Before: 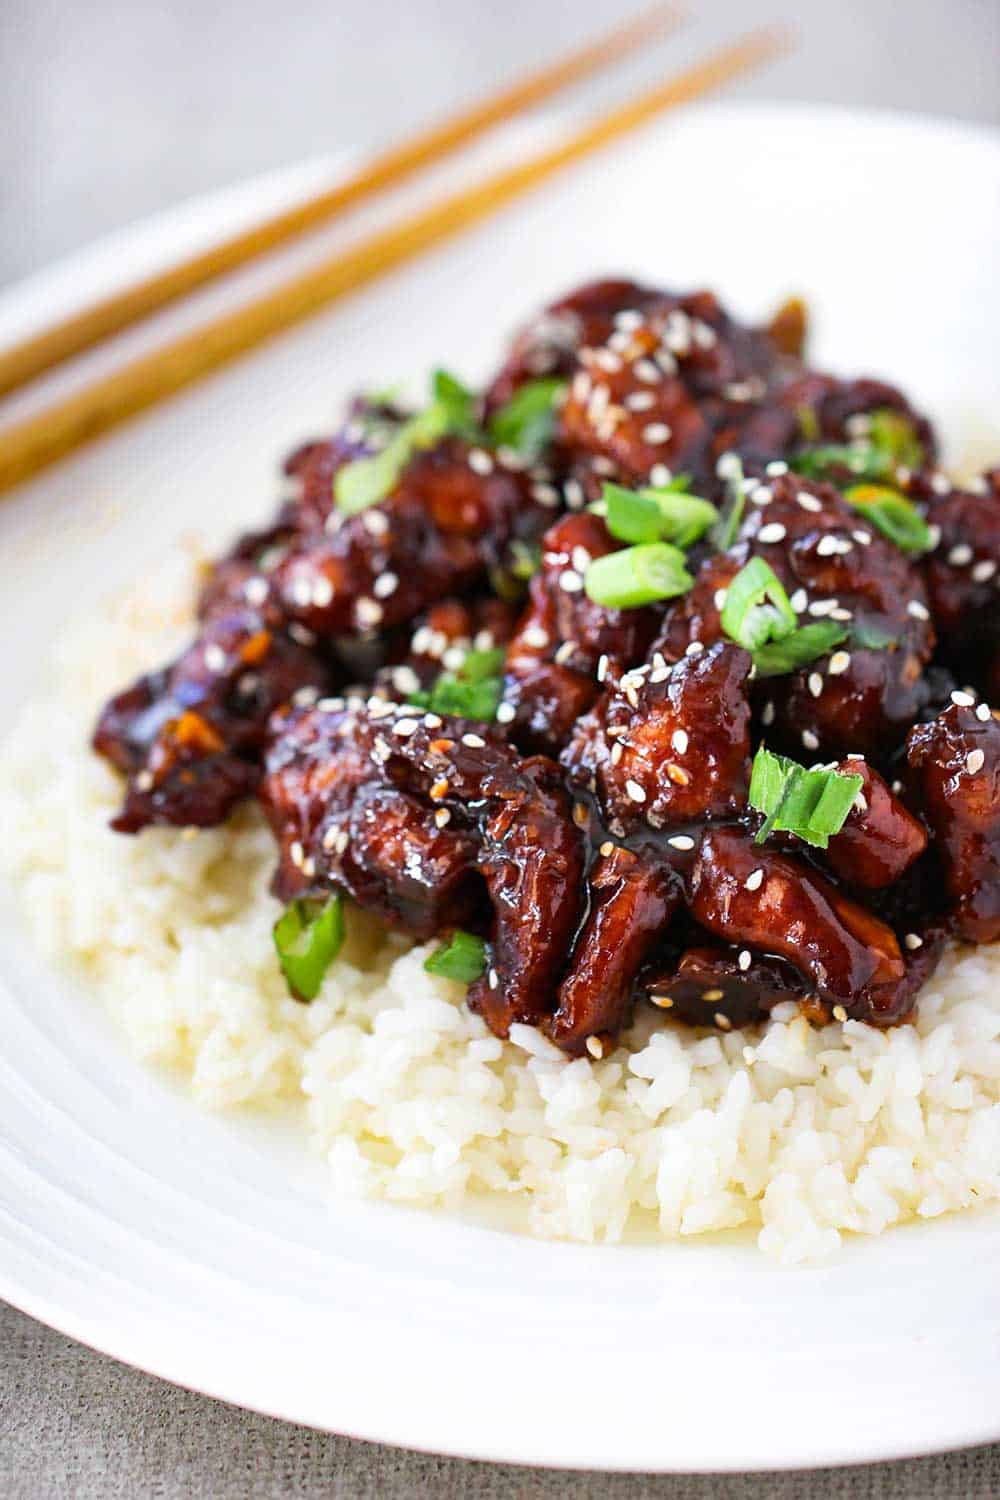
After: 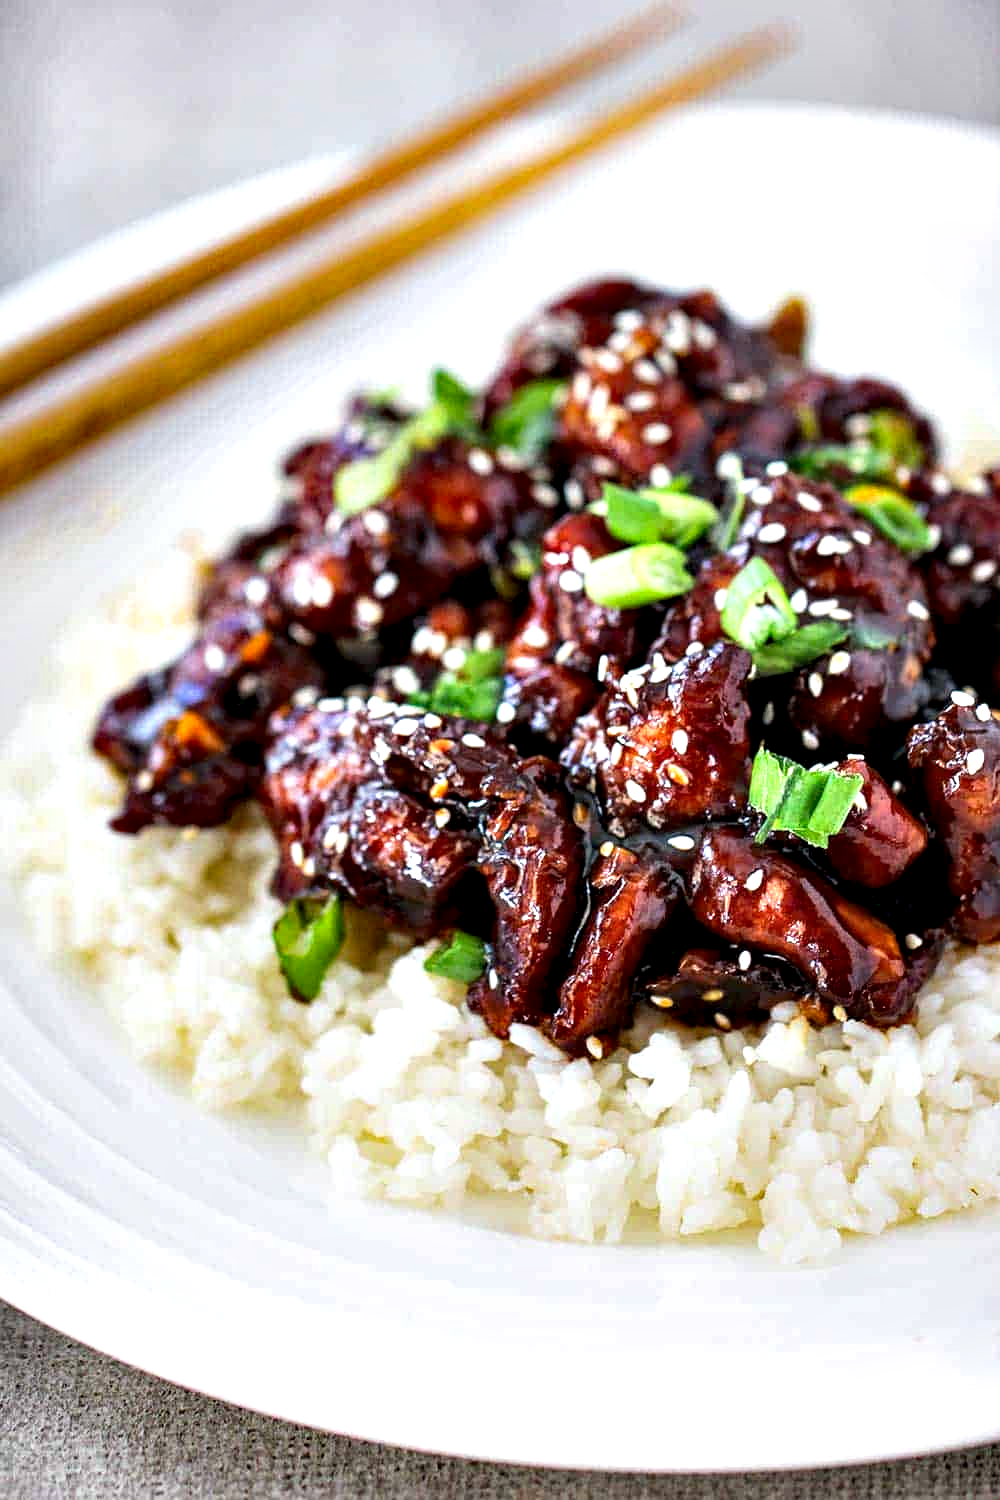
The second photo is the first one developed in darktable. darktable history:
local contrast: on, module defaults
contrast equalizer: y [[0.6 ×6], [0.55 ×6], [0 ×6], [0 ×6], [0 ×6]]
exposure: compensate exposure bias true, compensate highlight preservation false
